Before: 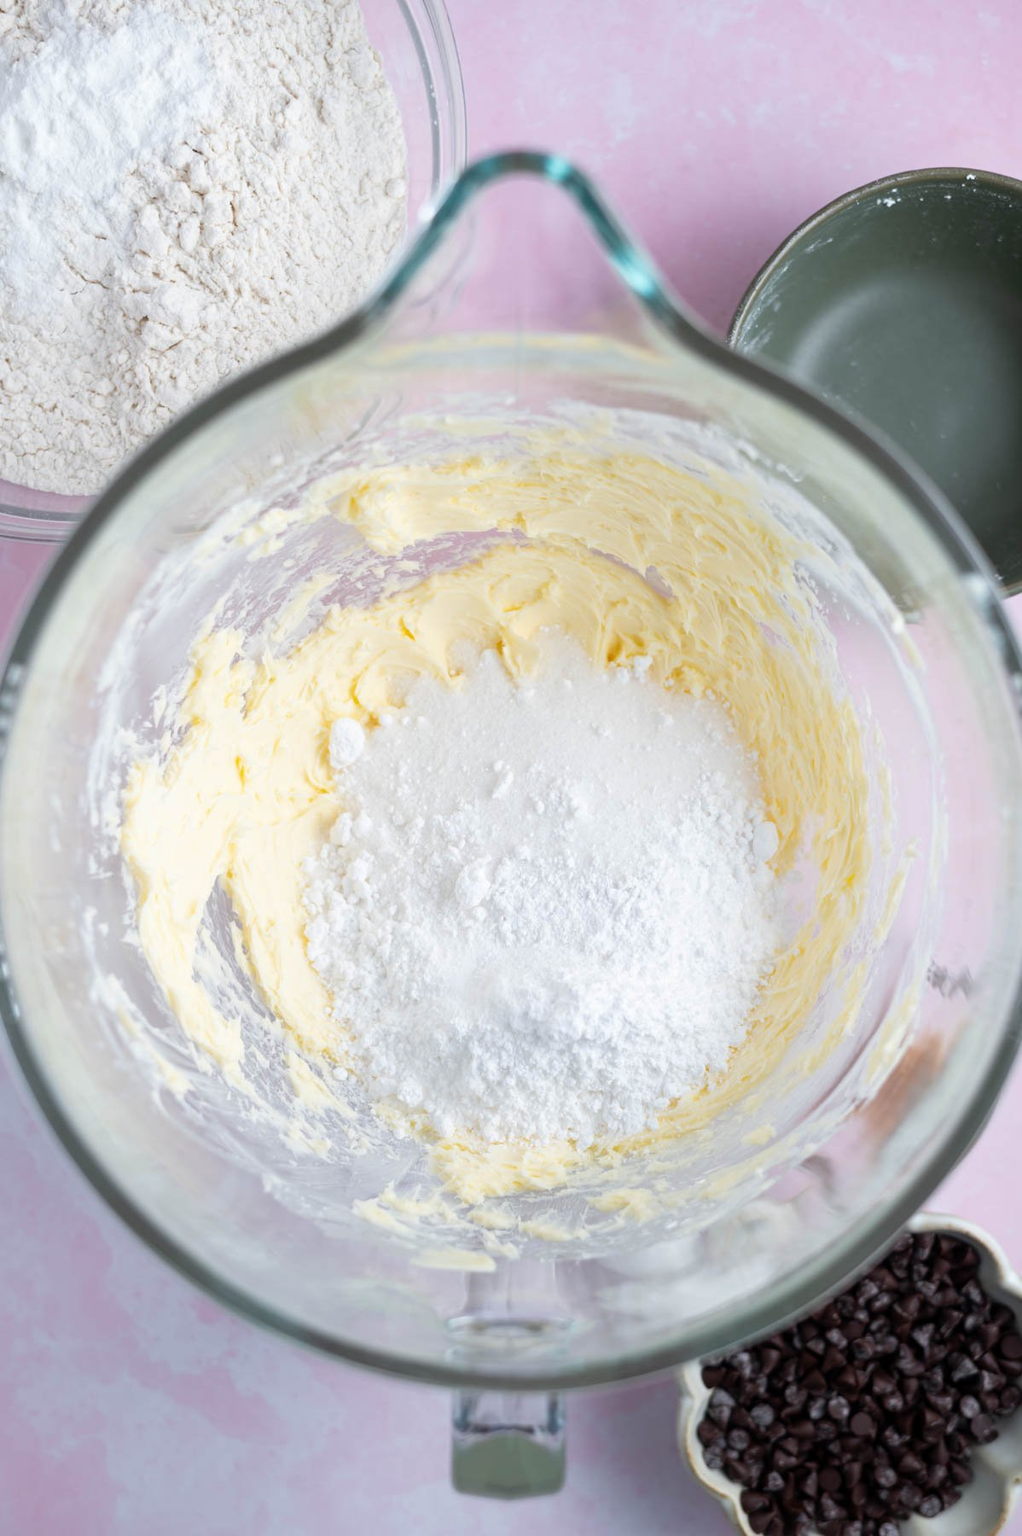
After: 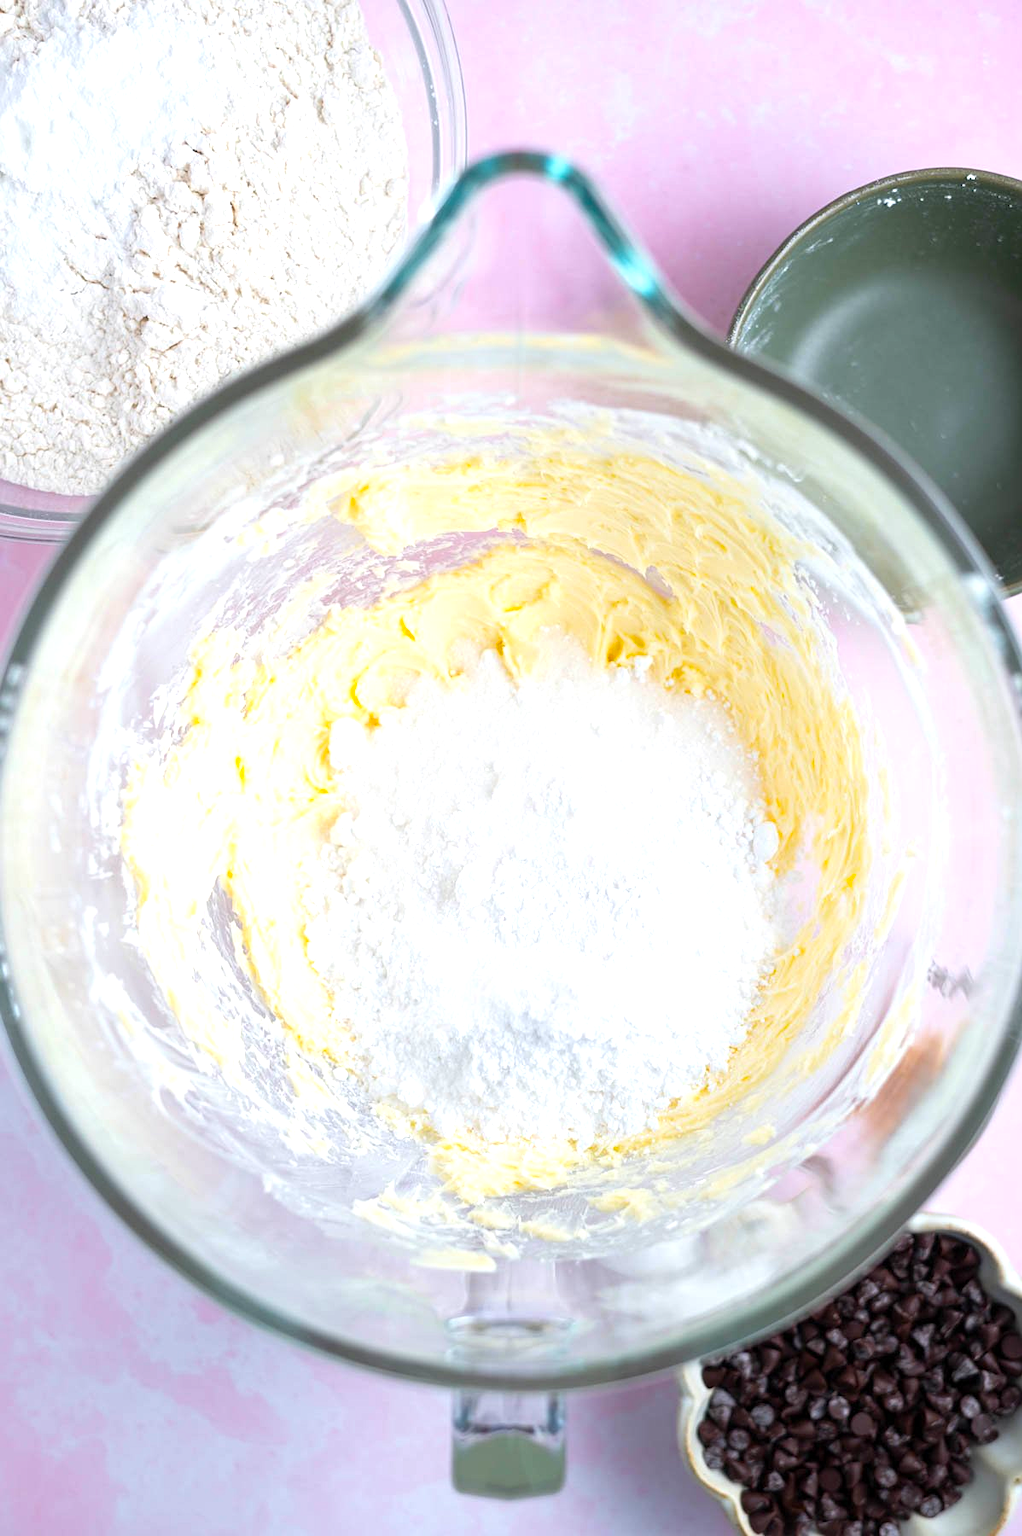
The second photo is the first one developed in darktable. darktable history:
exposure: exposure 0.485 EV, compensate highlight preservation false
sharpen: radius 1.272, amount 0.305, threshold 0
color balance rgb: perceptual saturation grading › global saturation 20%, global vibrance 20%
